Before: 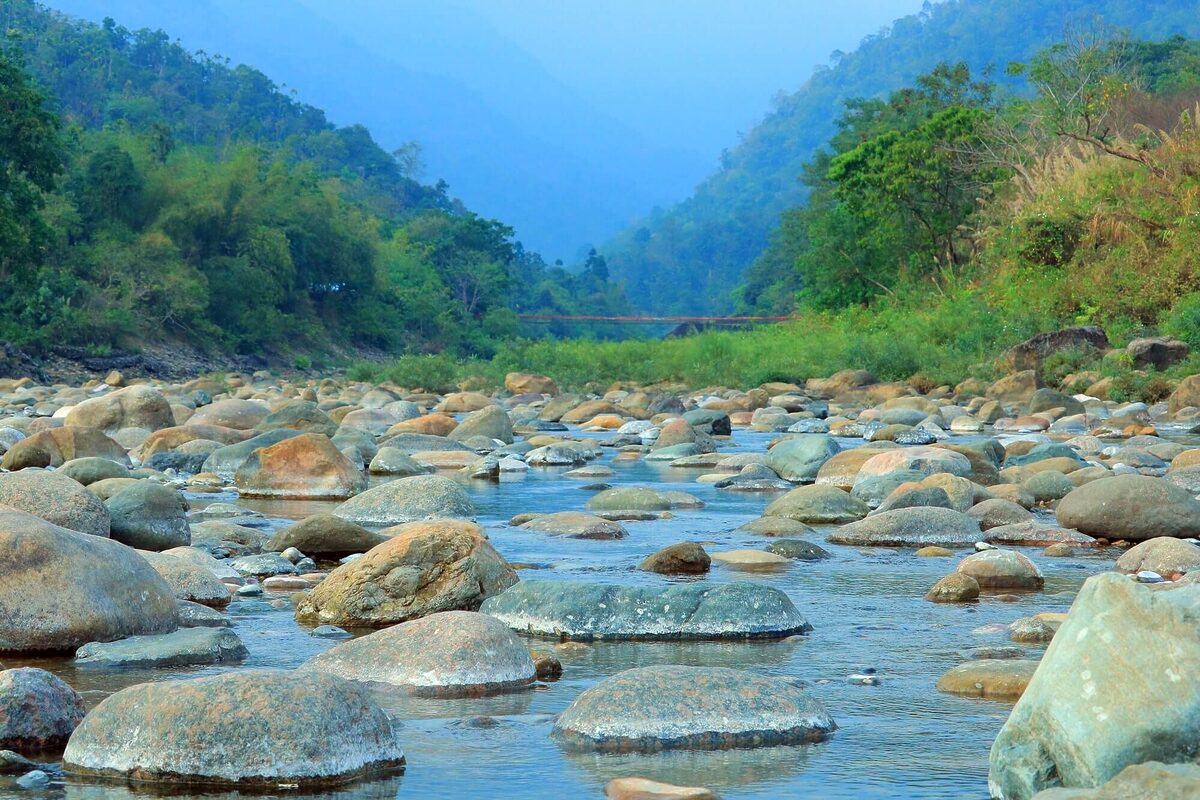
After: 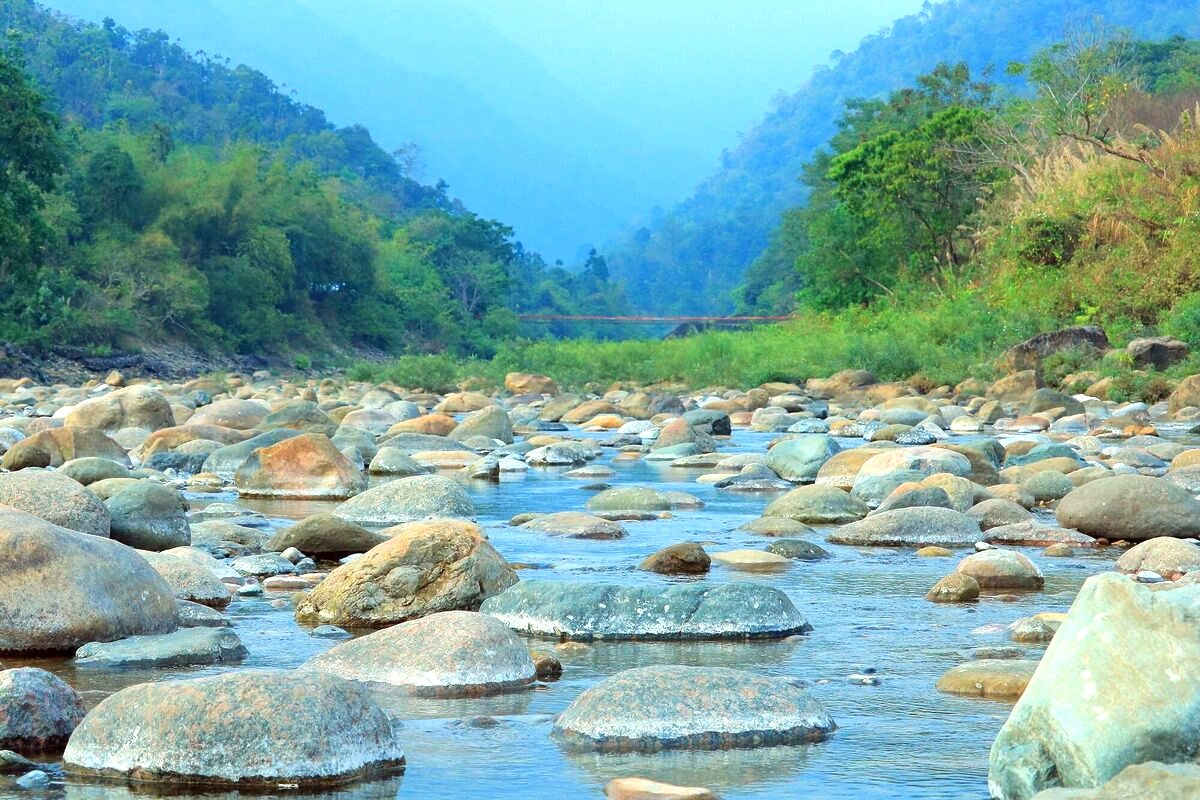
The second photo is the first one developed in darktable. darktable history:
exposure: exposure 0.558 EV, compensate exposure bias true, compensate highlight preservation false
